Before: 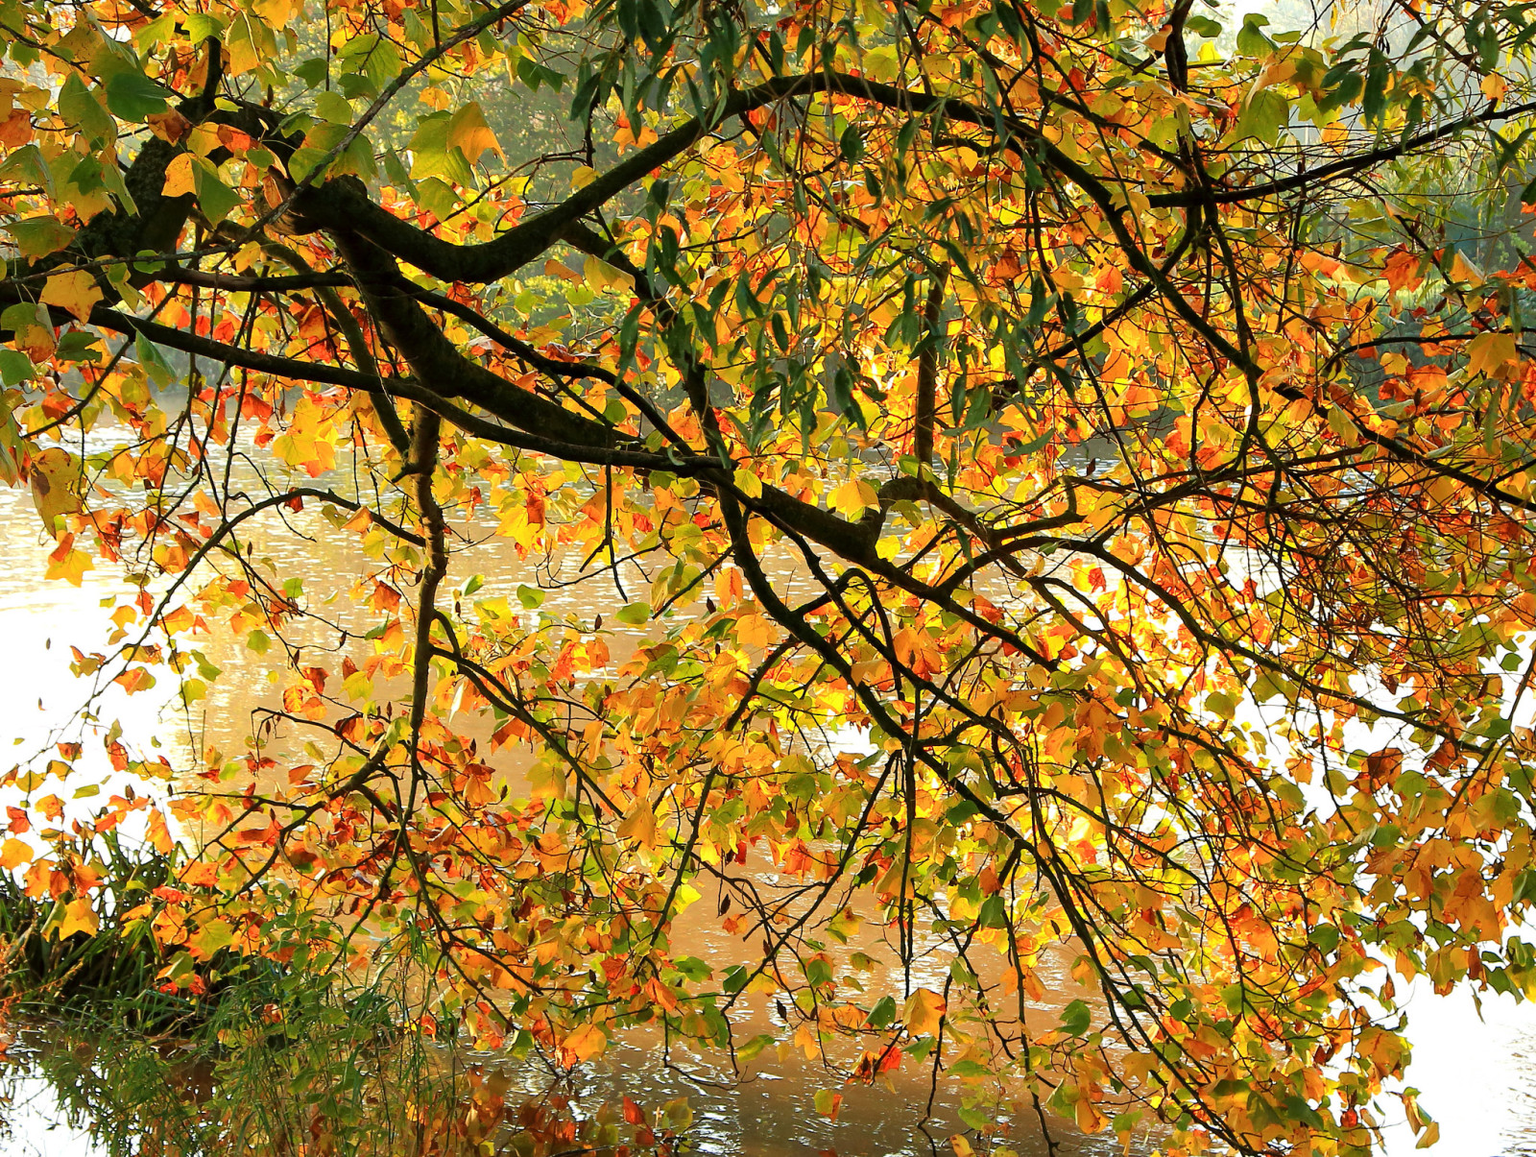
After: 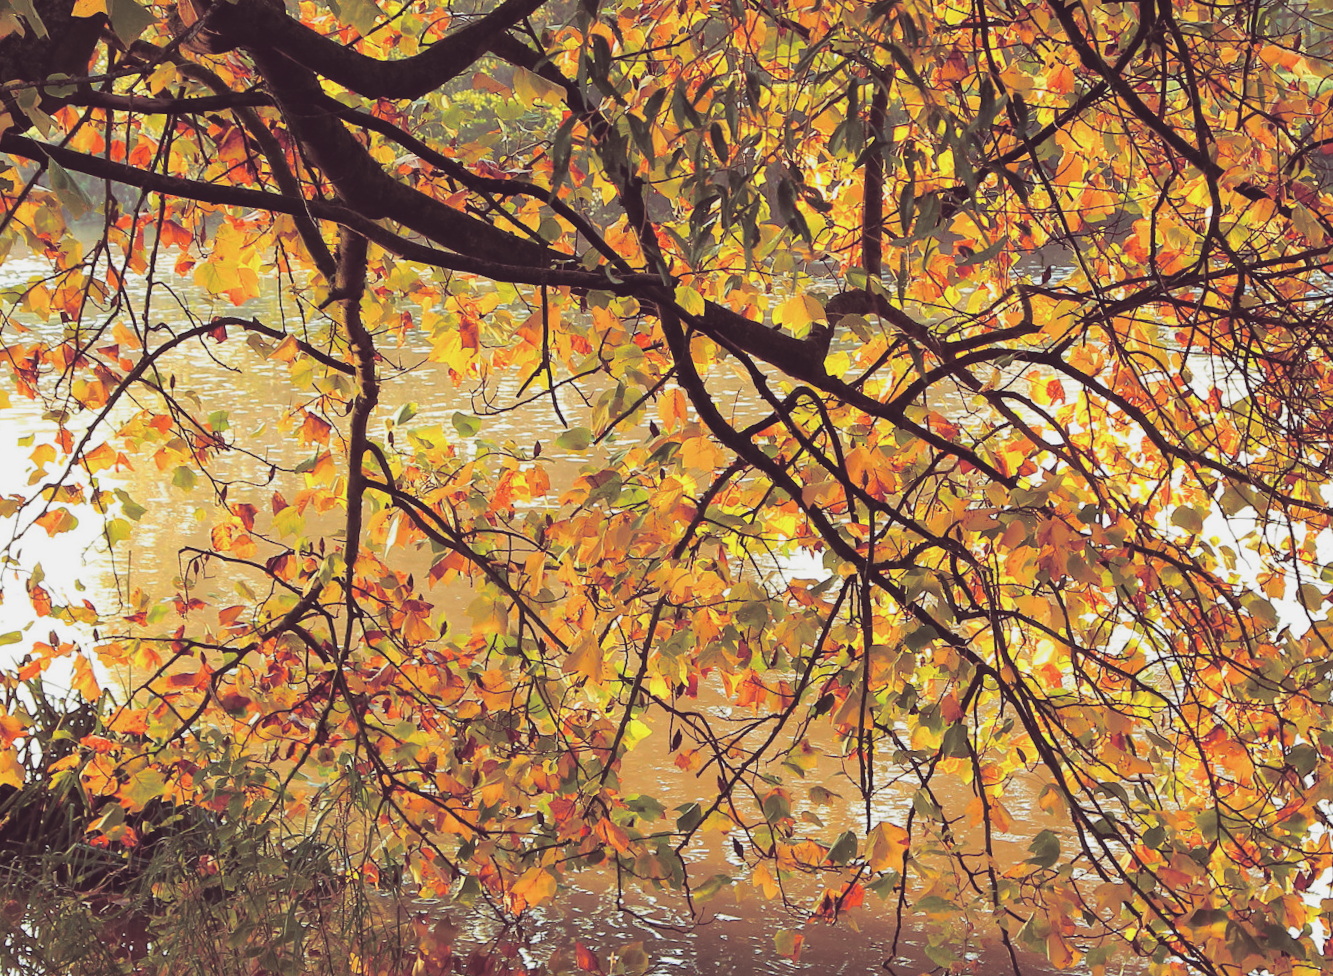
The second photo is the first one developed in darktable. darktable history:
crop and rotate: left 4.842%, top 15.51%, right 10.668%
color balance: lift [1.01, 1, 1, 1], gamma [1.097, 1, 1, 1], gain [0.85, 1, 1, 1]
rotate and perspective: rotation -1.42°, crop left 0.016, crop right 0.984, crop top 0.035, crop bottom 0.965
split-toning: shadows › hue 316.8°, shadows › saturation 0.47, highlights › hue 201.6°, highlights › saturation 0, balance -41.97, compress 28.01%
